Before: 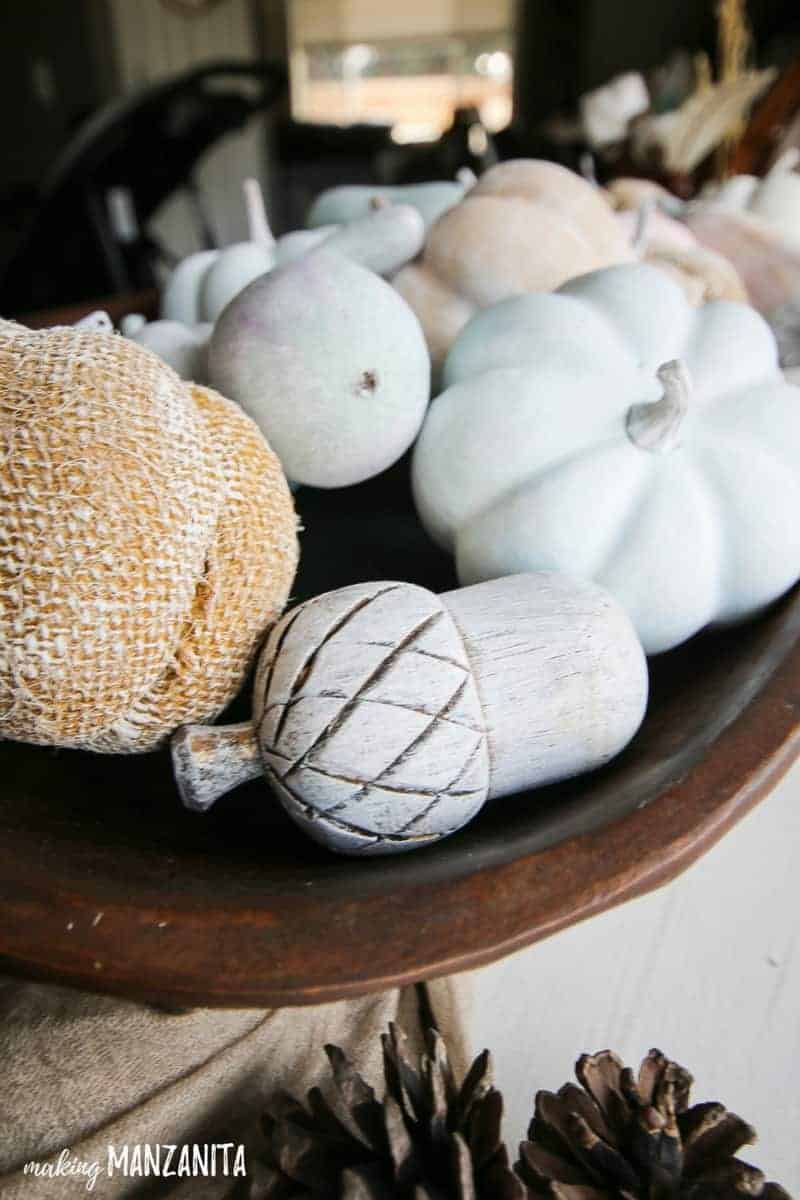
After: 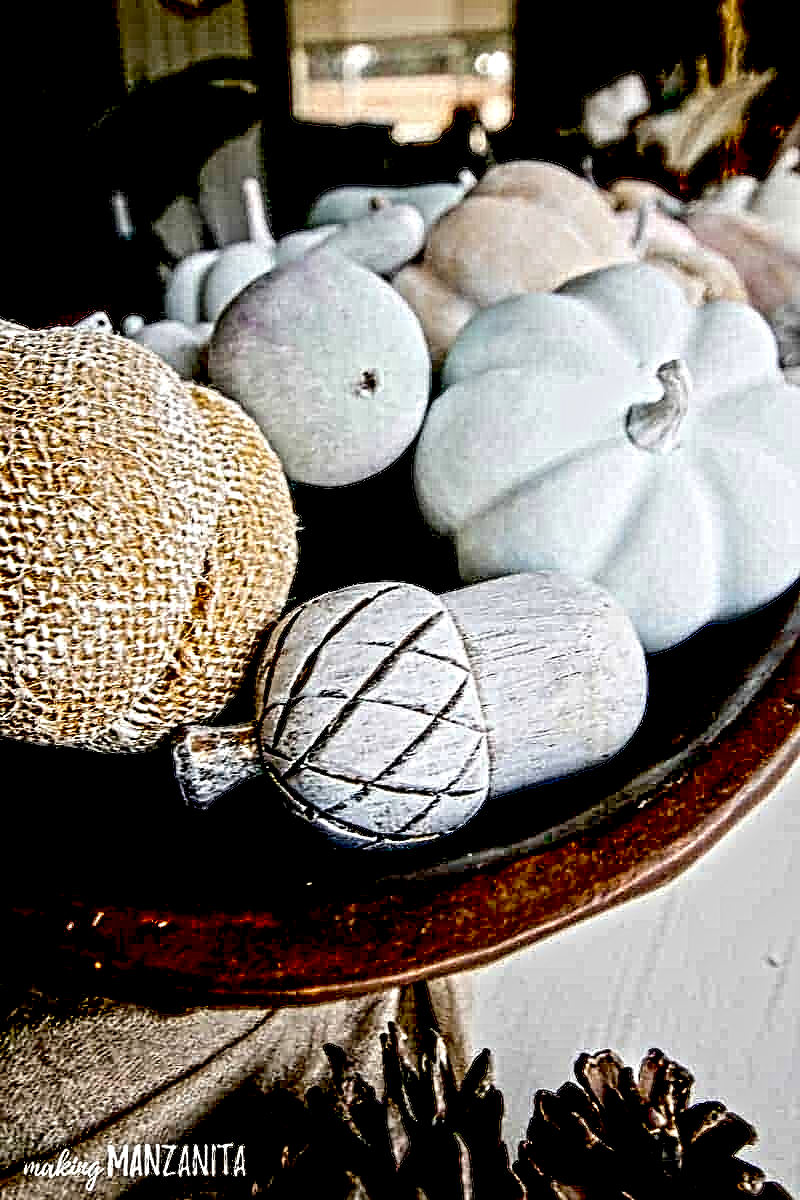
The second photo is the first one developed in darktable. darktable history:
contrast equalizer: octaves 7, y [[0.406, 0.494, 0.589, 0.753, 0.877, 0.999], [0.5 ×6], [0.5 ×6], [0 ×6], [0 ×6]]
exposure: black level correction 0.056, compensate highlight preservation false
